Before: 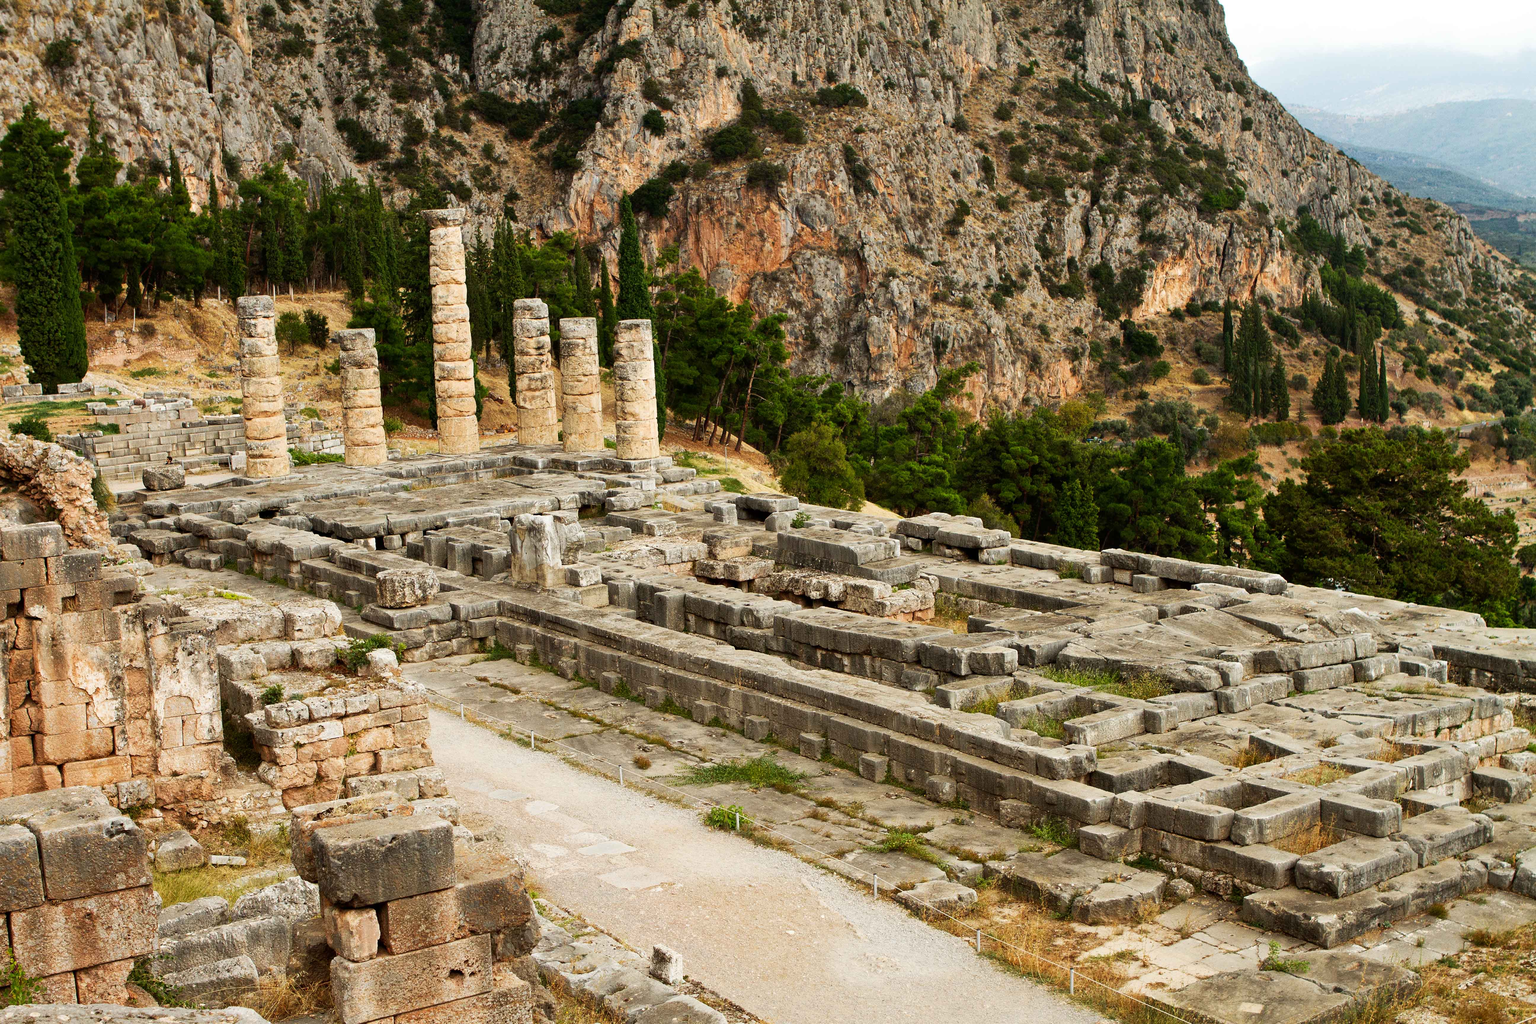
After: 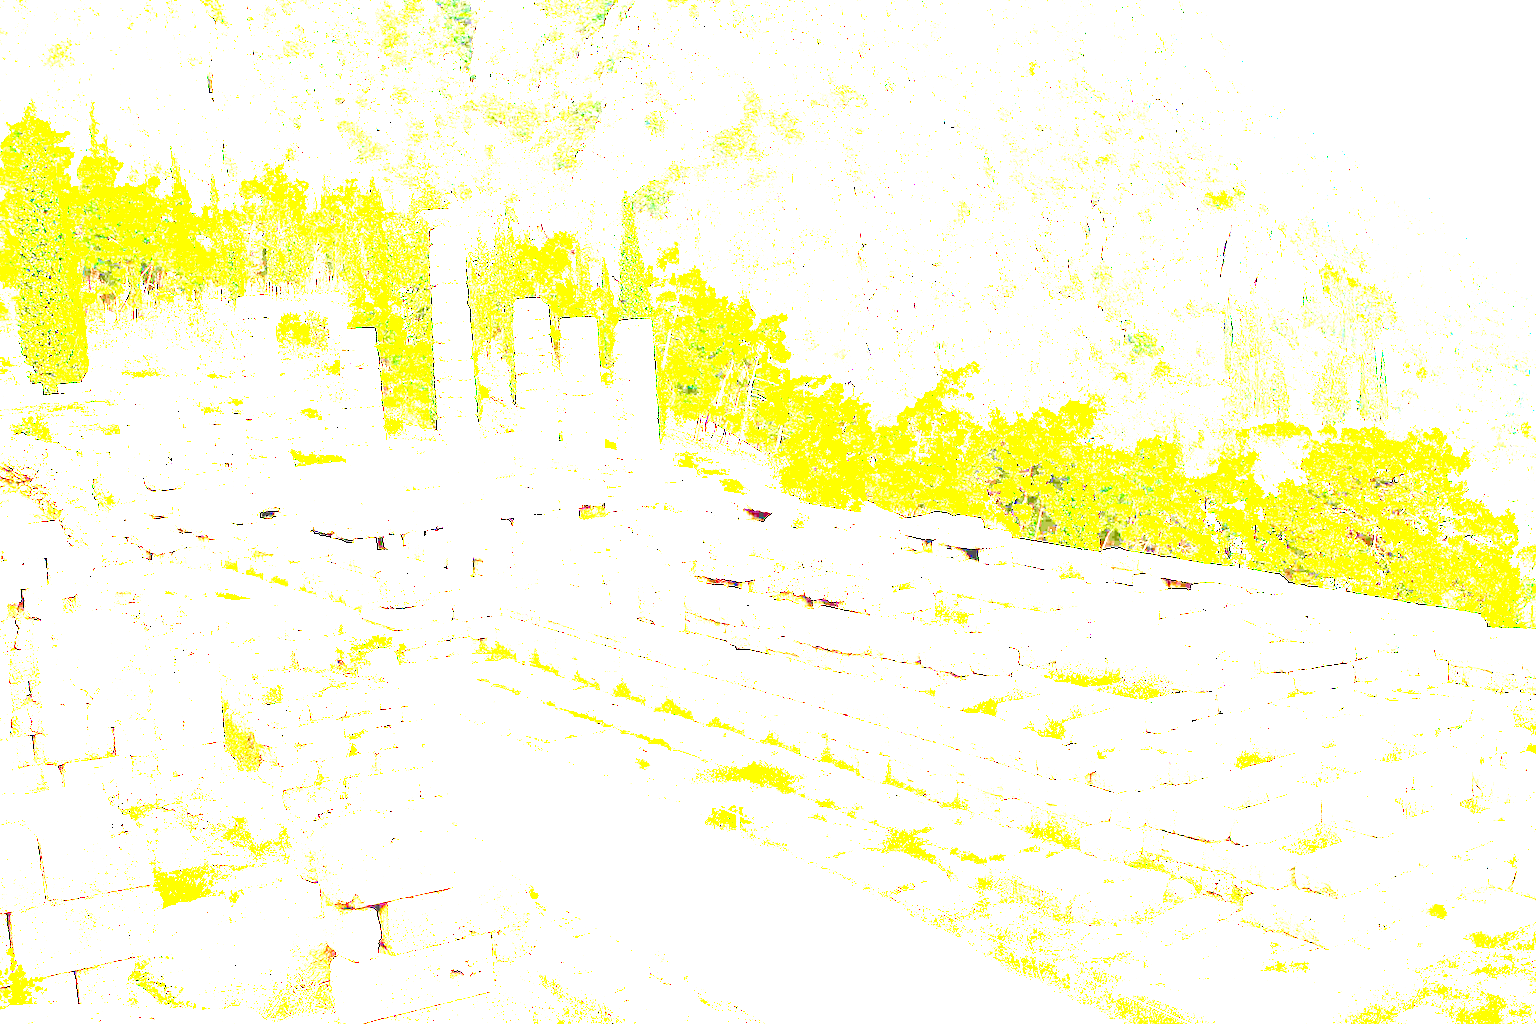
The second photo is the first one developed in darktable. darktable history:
exposure: exposure 8 EV, compensate highlight preservation false
contrast brightness saturation: contrast 0.1, brightness 0.03, saturation 0.09
